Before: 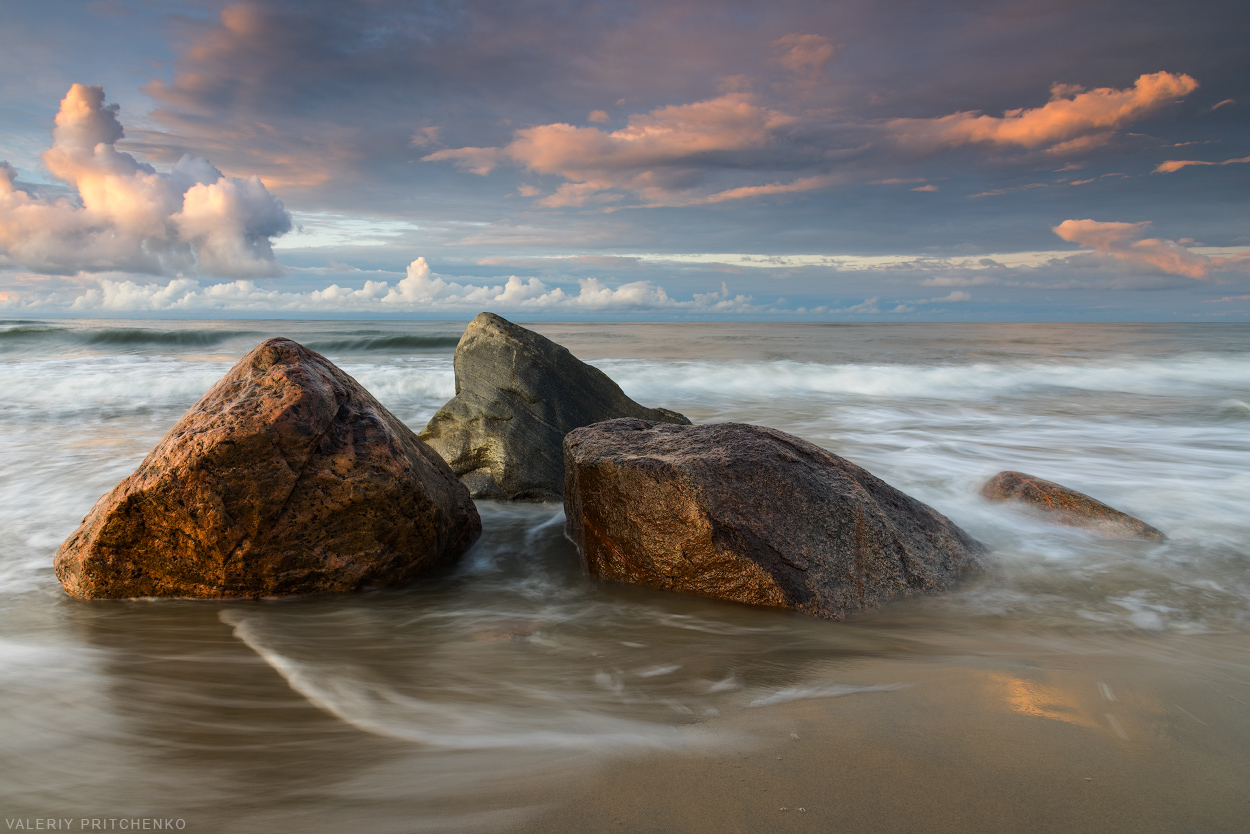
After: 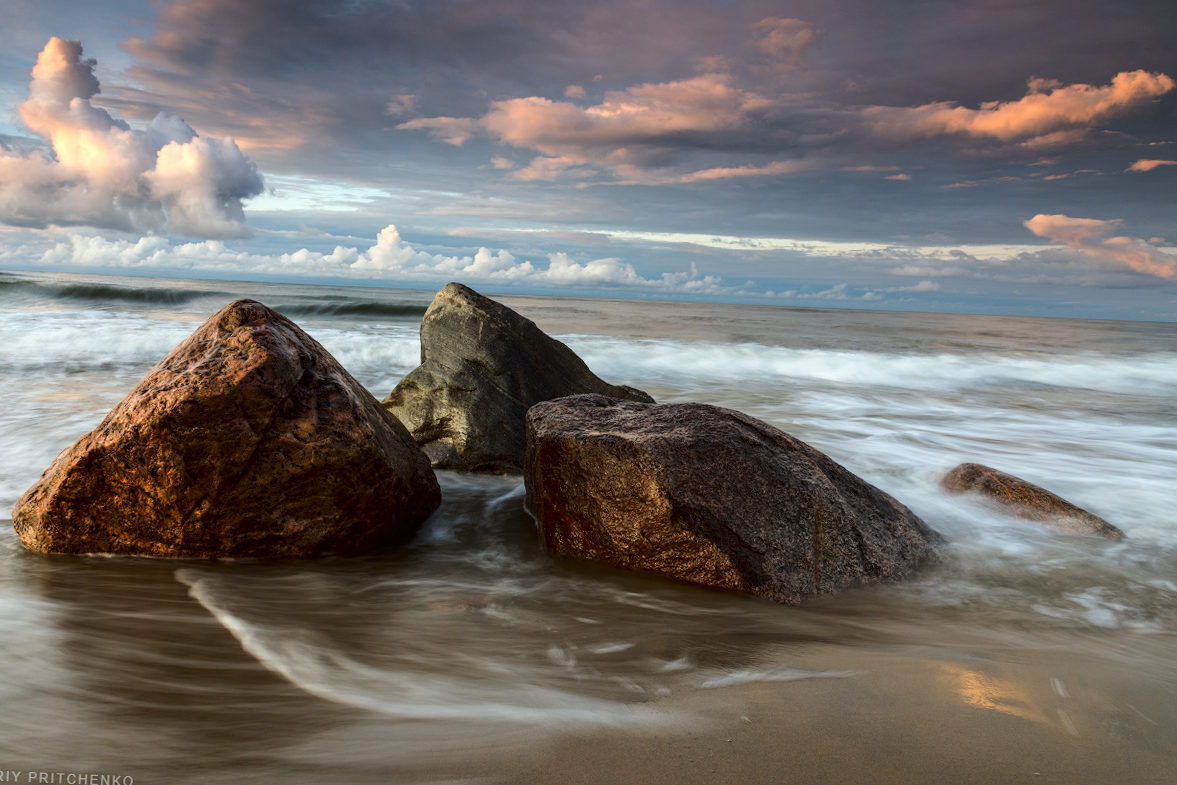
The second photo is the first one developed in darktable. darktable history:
local contrast: highlights 25%, shadows 75%, midtone range 0.75
crop and rotate: angle -2.38°
color correction: highlights a* -2.73, highlights b* -2.09, shadows a* 2.41, shadows b* 2.73
tone curve: curves: ch0 [(0, 0.032) (0.181, 0.152) (0.751, 0.762) (1, 1)], color space Lab, linked channels, preserve colors none
